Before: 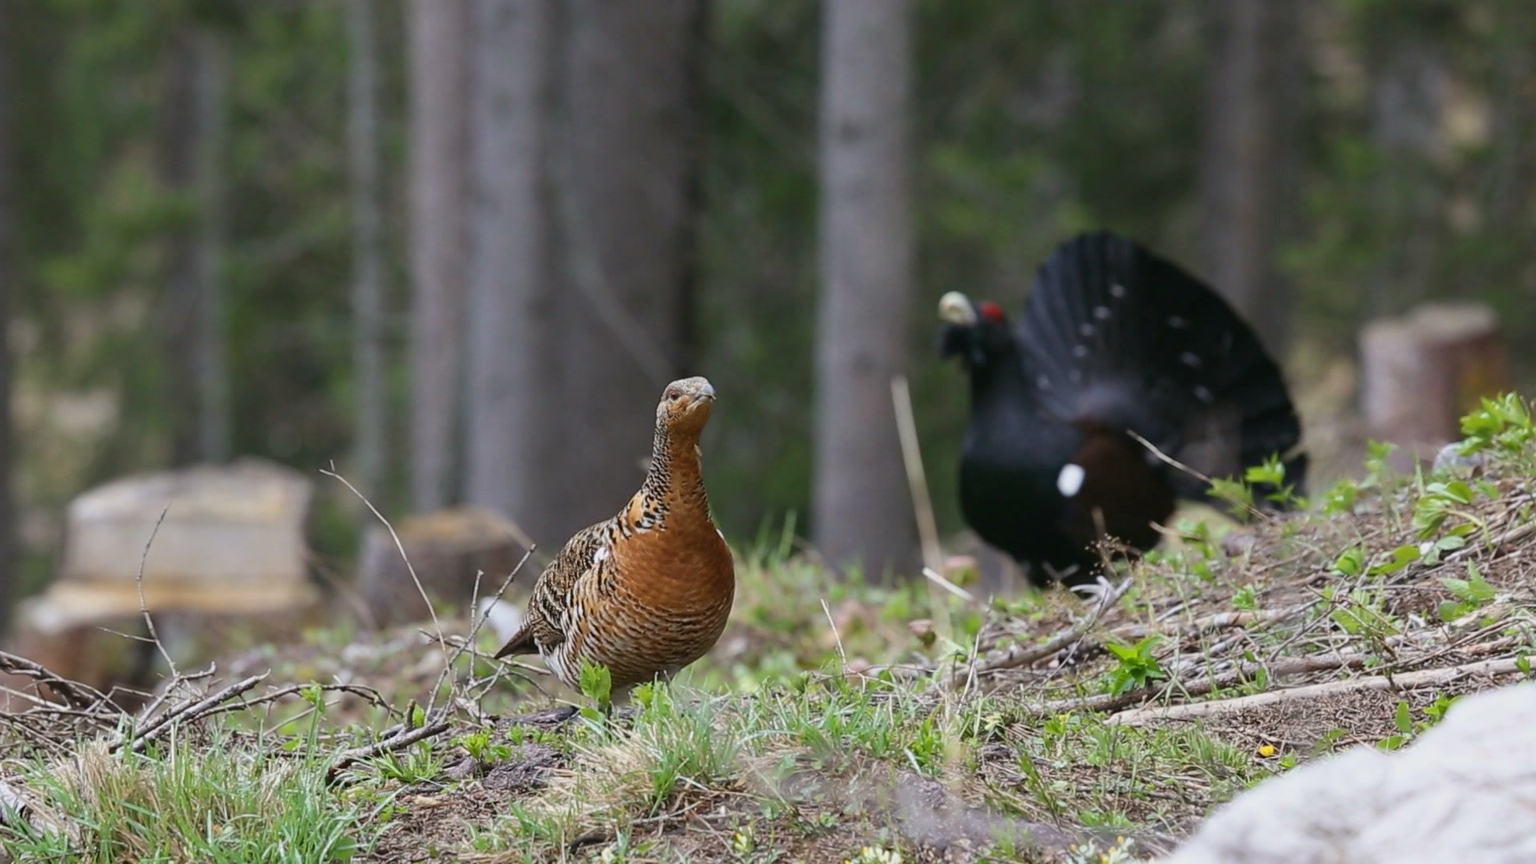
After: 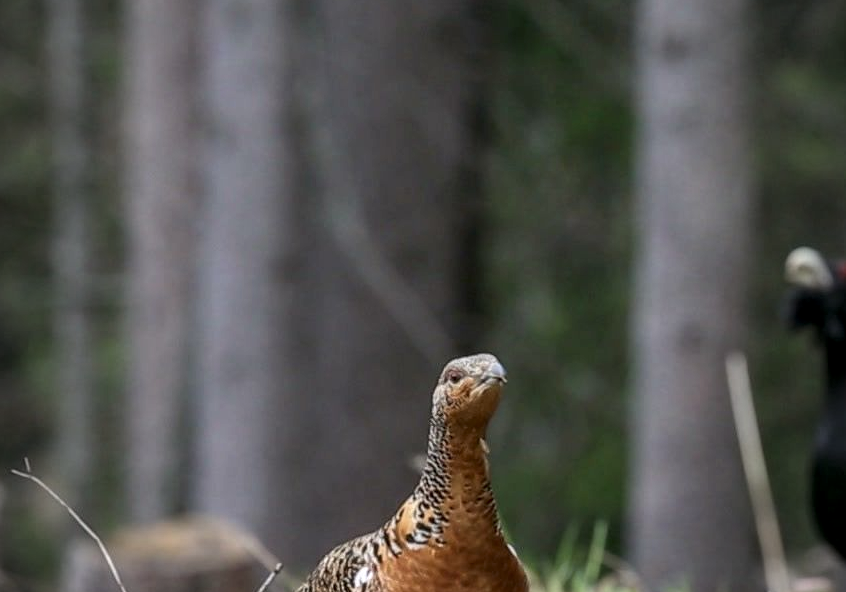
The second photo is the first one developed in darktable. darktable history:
crop: left 20.248%, top 10.86%, right 35.675%, bottom 34.321%
local contrast: detail 140%
vignetting: fall-off start 97%, fall-off radius 100%, width/height ratio 0.609, unbound false
